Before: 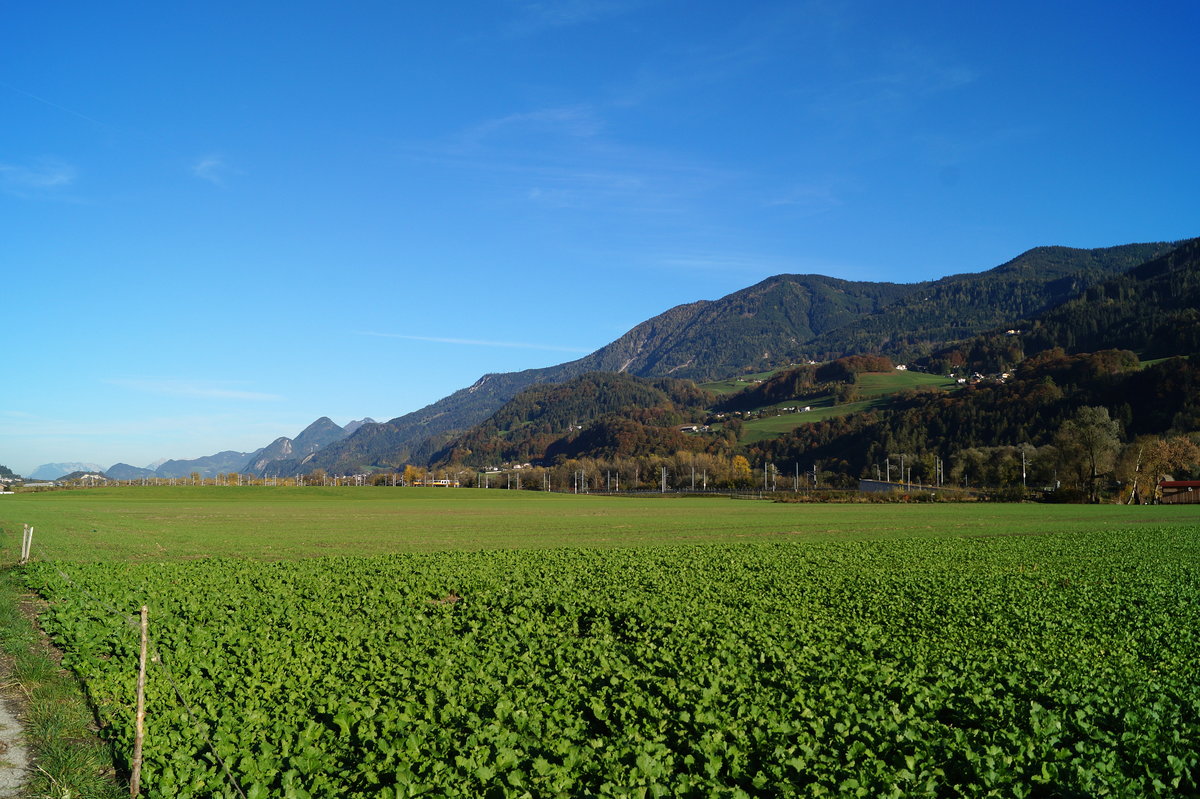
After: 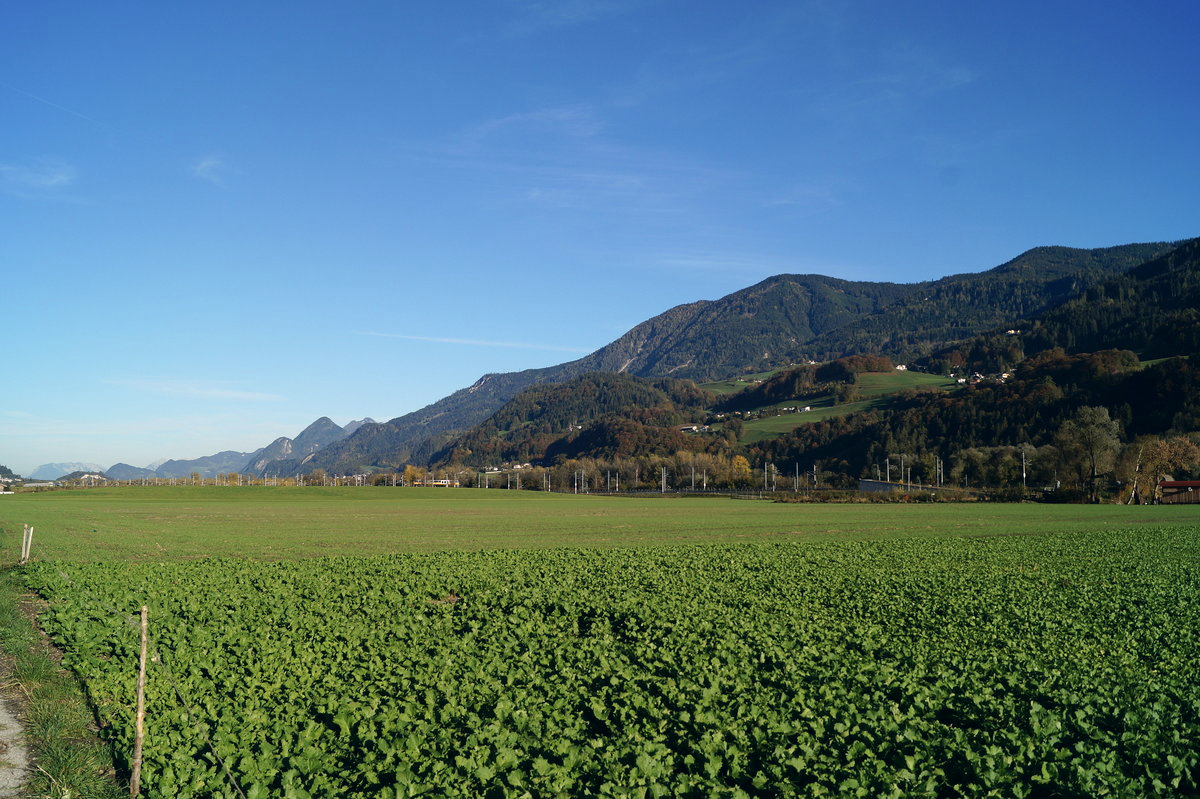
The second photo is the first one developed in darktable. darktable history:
contrast brightness saturation: contrast 0.045, saturation 0.066
color correction: highlights a* 2.87, highlights b* 4.99, shadows a* -2.35, shadows b* -4.81, saturation 0.796
